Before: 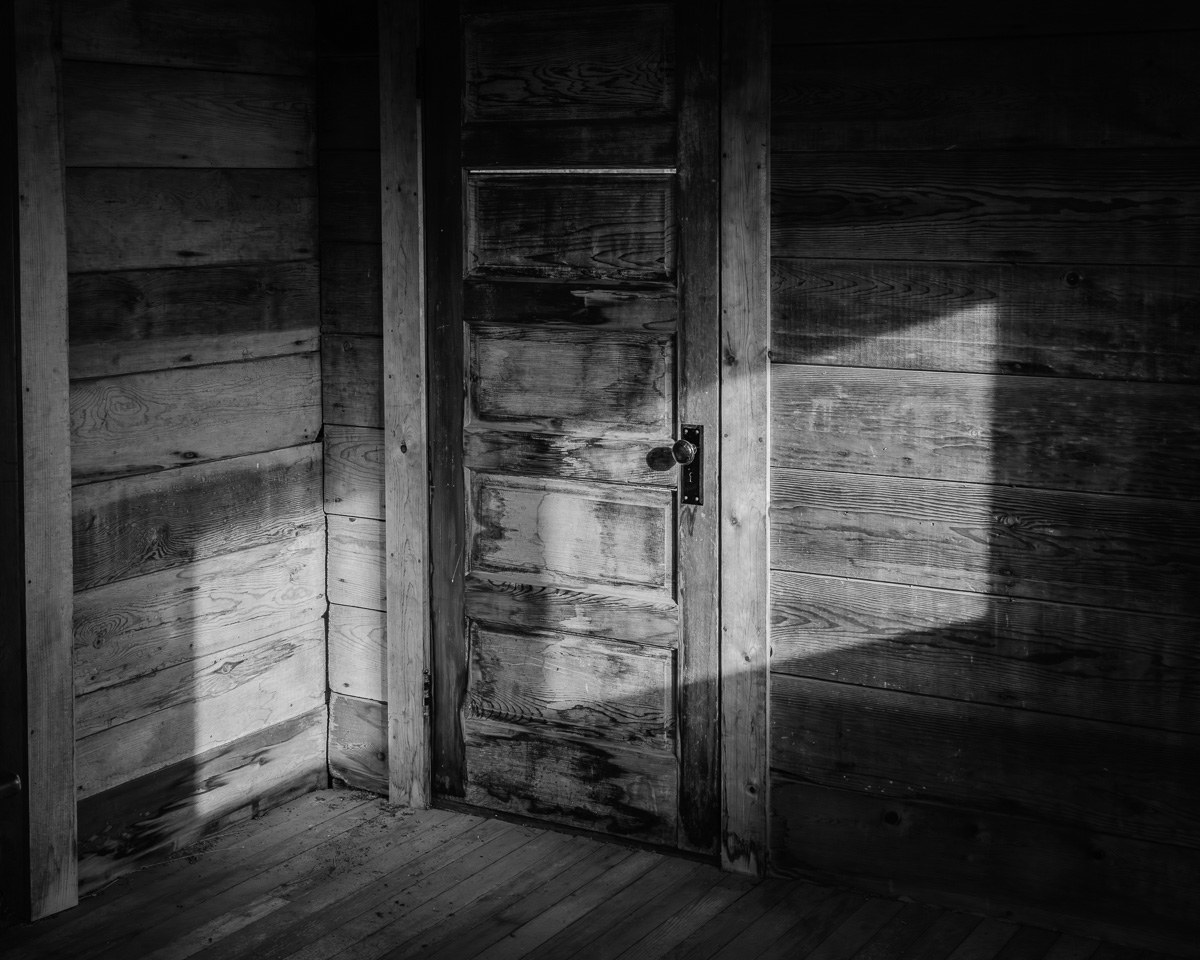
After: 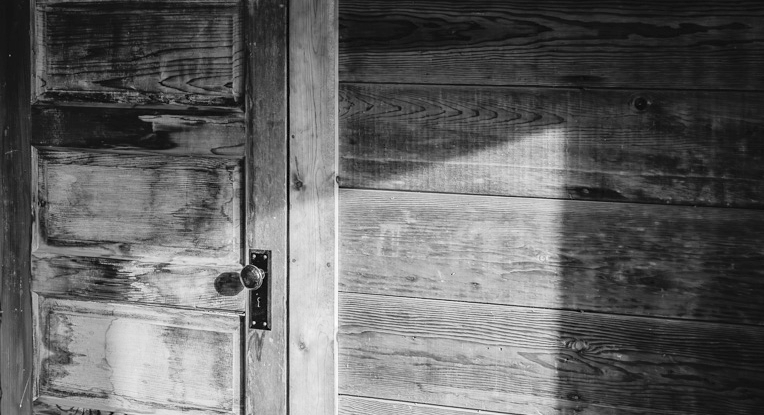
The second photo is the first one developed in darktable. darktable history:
global tonemap: drago (0.7, 100)
crop: left 36.005%, top 18.293%, right 0.31%, bottom 38.444%
sharpen: radius 2.883, amount 0.868, threshold 47.523
